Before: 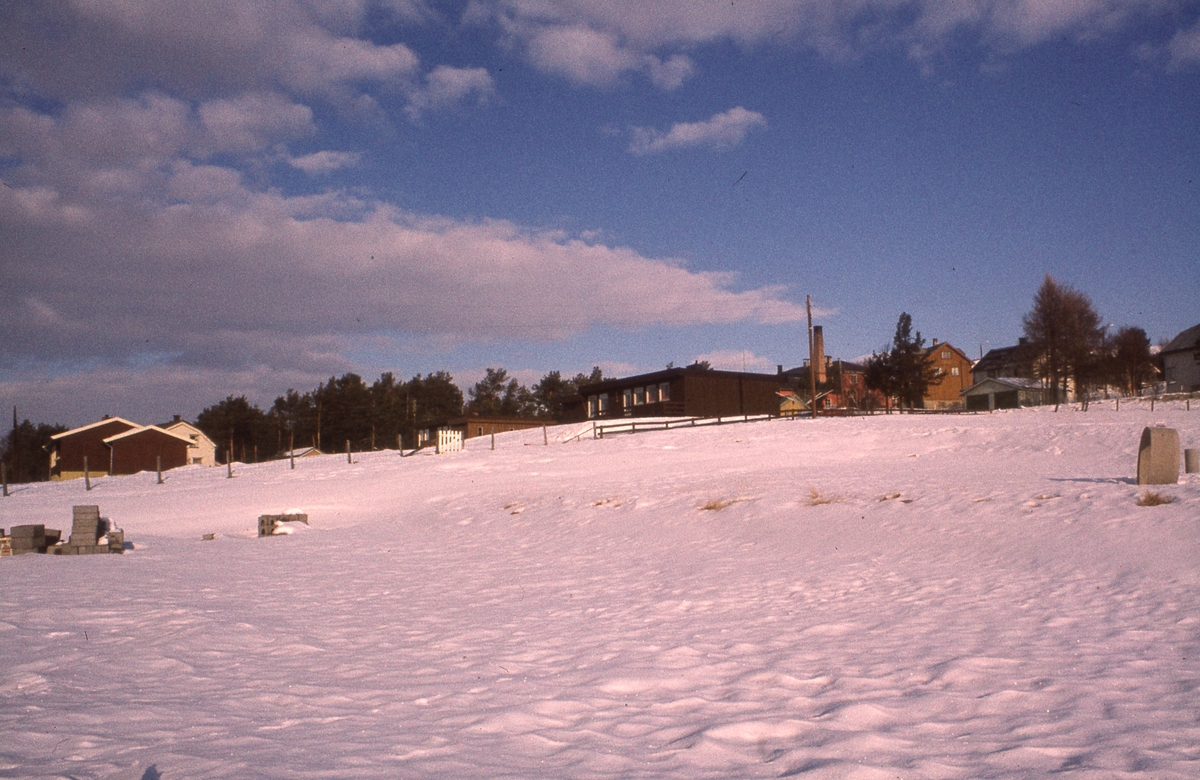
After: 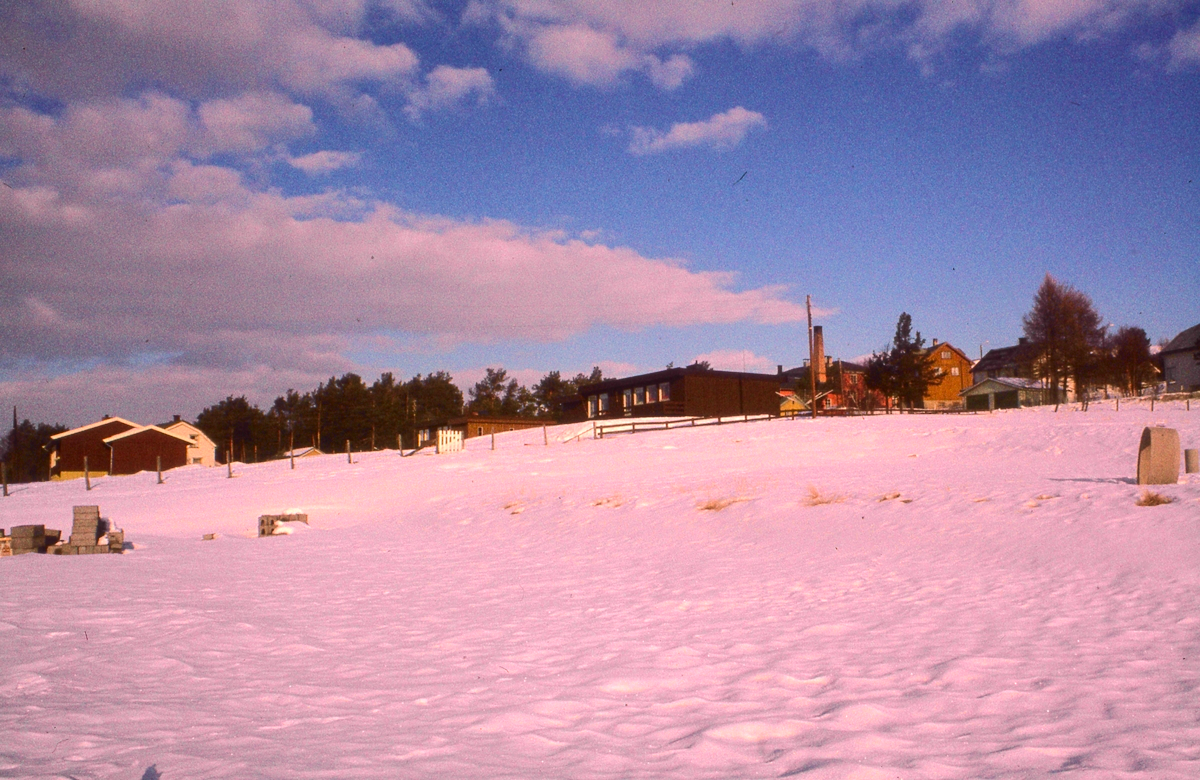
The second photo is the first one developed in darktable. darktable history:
color balance rgb: perceptual saturation grading › global saturation 25%, perceptual brilliance grading › mid-tones 10%, perceptual brilliance grading › shadows 15%, global vibrance 20%
tone curve: curves: ch0 [(0, 0.015) (0.037, 0.032) (0.131, 0.113) (0.275, 0.26) (0.497, 0.531) (0.617, 0.663) (0.704, 0.748) (0.813, 0.842) (0.911, 0.931) (0.997, 1)]; ch1 [(0, 0) (0.301, 0.3) (0.444, 0.438) (0.493, 0.494) (0.501, 0.499) (0.534, 0.543) (0.582, 0.605) (0.658, 0.687) (0.746, 0.79) (1, 1)]; ch2 [(0, 0) (0.246, 0.234) (0.36, 0.356) (0.415, 0.426) (0.476, 0.492) (0.502, 0.499) (0.525, 0.513) (0.533, 0.534) (0.586, 0.598) (0.634, 0.643) (0.706, 0.717) (0.853, 0.83) (1, 0.951)], color space Lab, independent channels, preserve colors none
